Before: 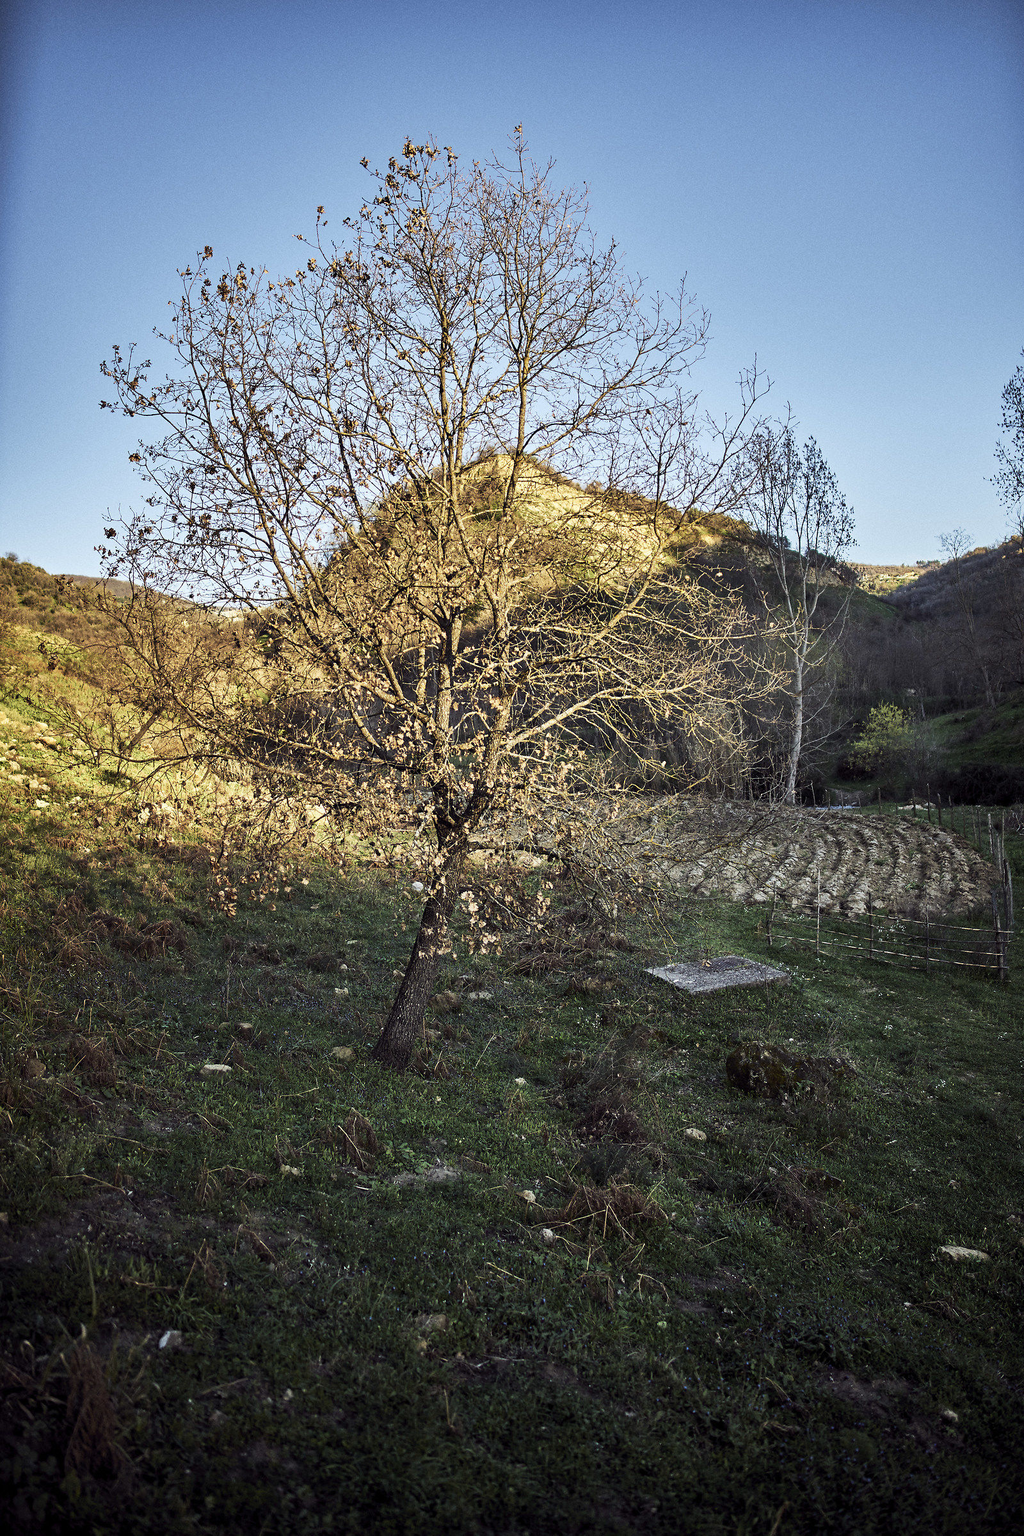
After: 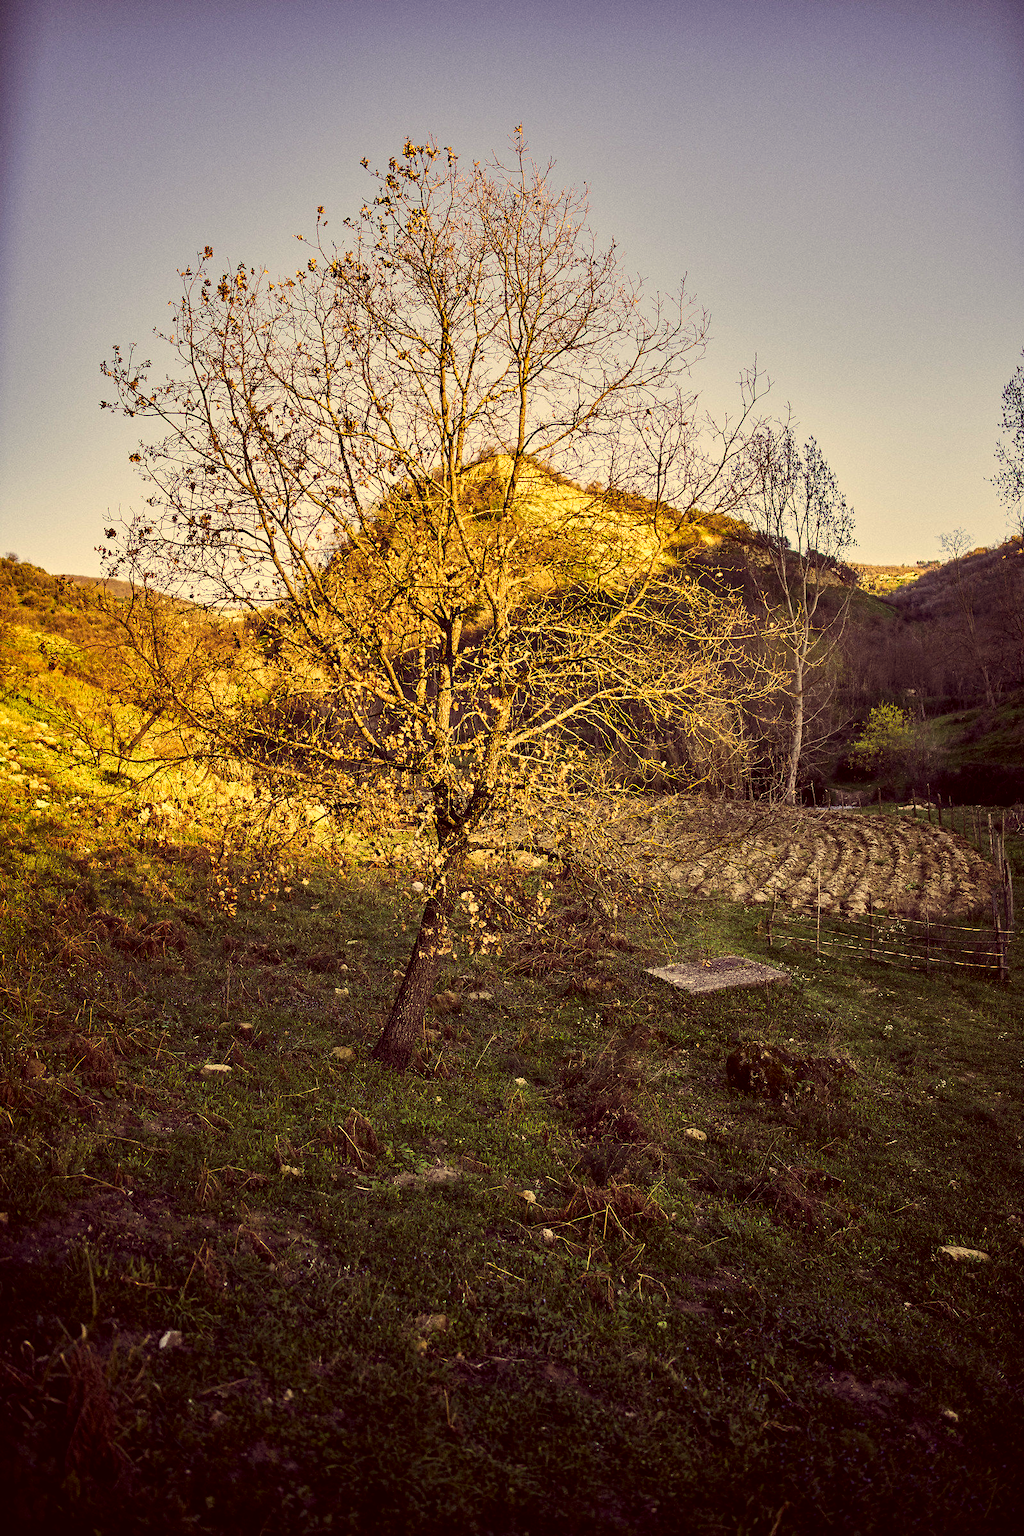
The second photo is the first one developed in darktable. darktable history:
color correction: highlights a* 10.11, highlights b* 39.12, shadows a* 14.11, shadows b* 3.61
local contrast: highlights 104%, shadows 98%, detail 120%, midtone range 0.2
